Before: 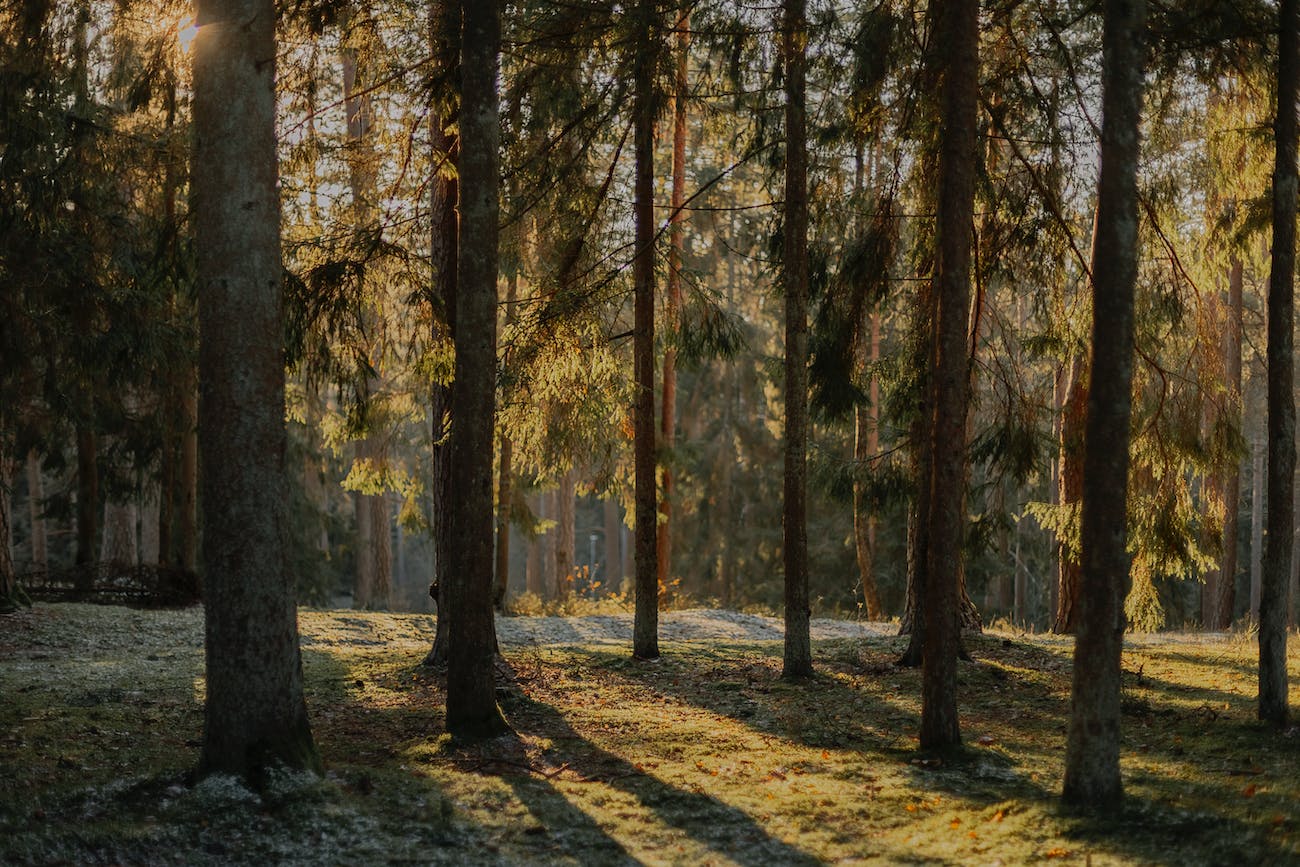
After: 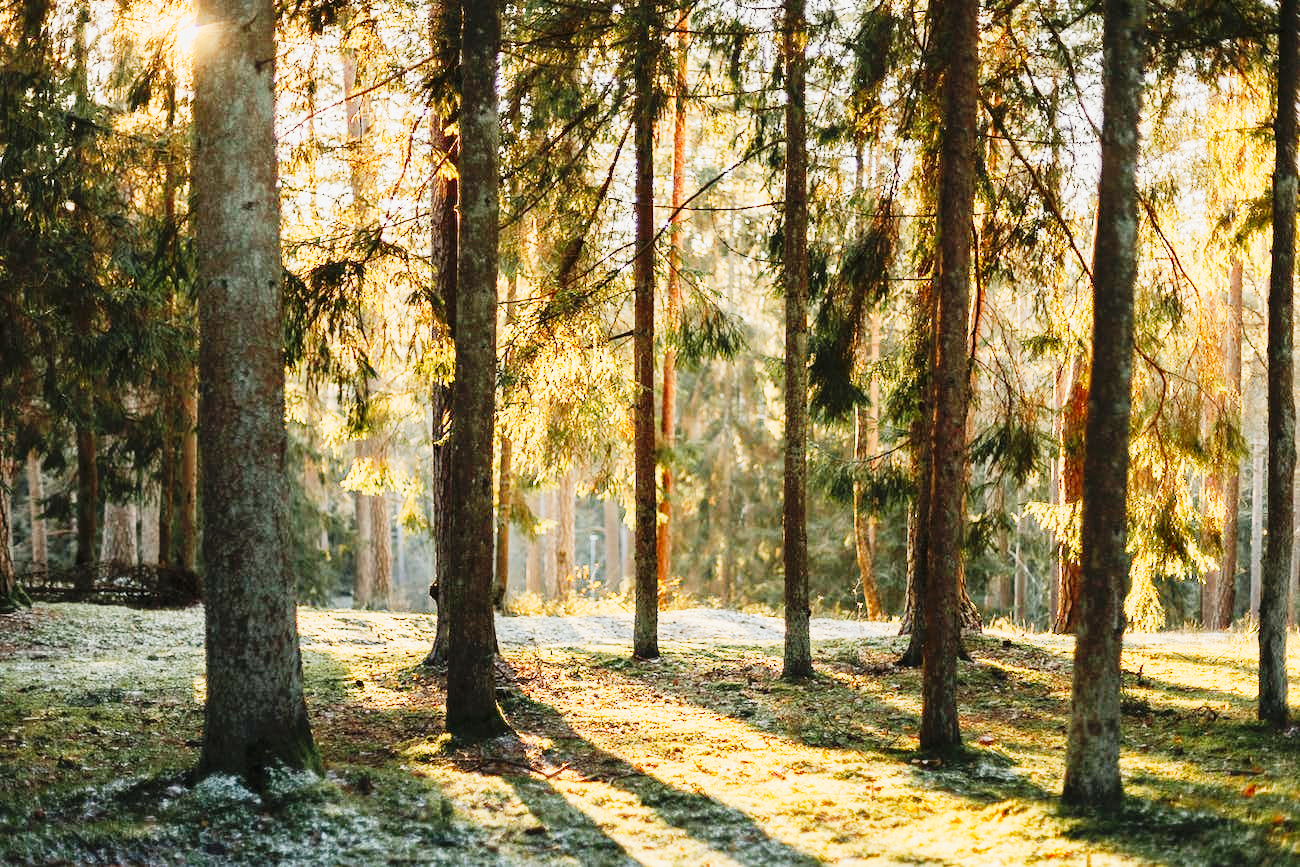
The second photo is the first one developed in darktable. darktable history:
tone curve: curves: ch0 [(0, 0) (0.417, 0.851) (1, 1)], preserve colors none
